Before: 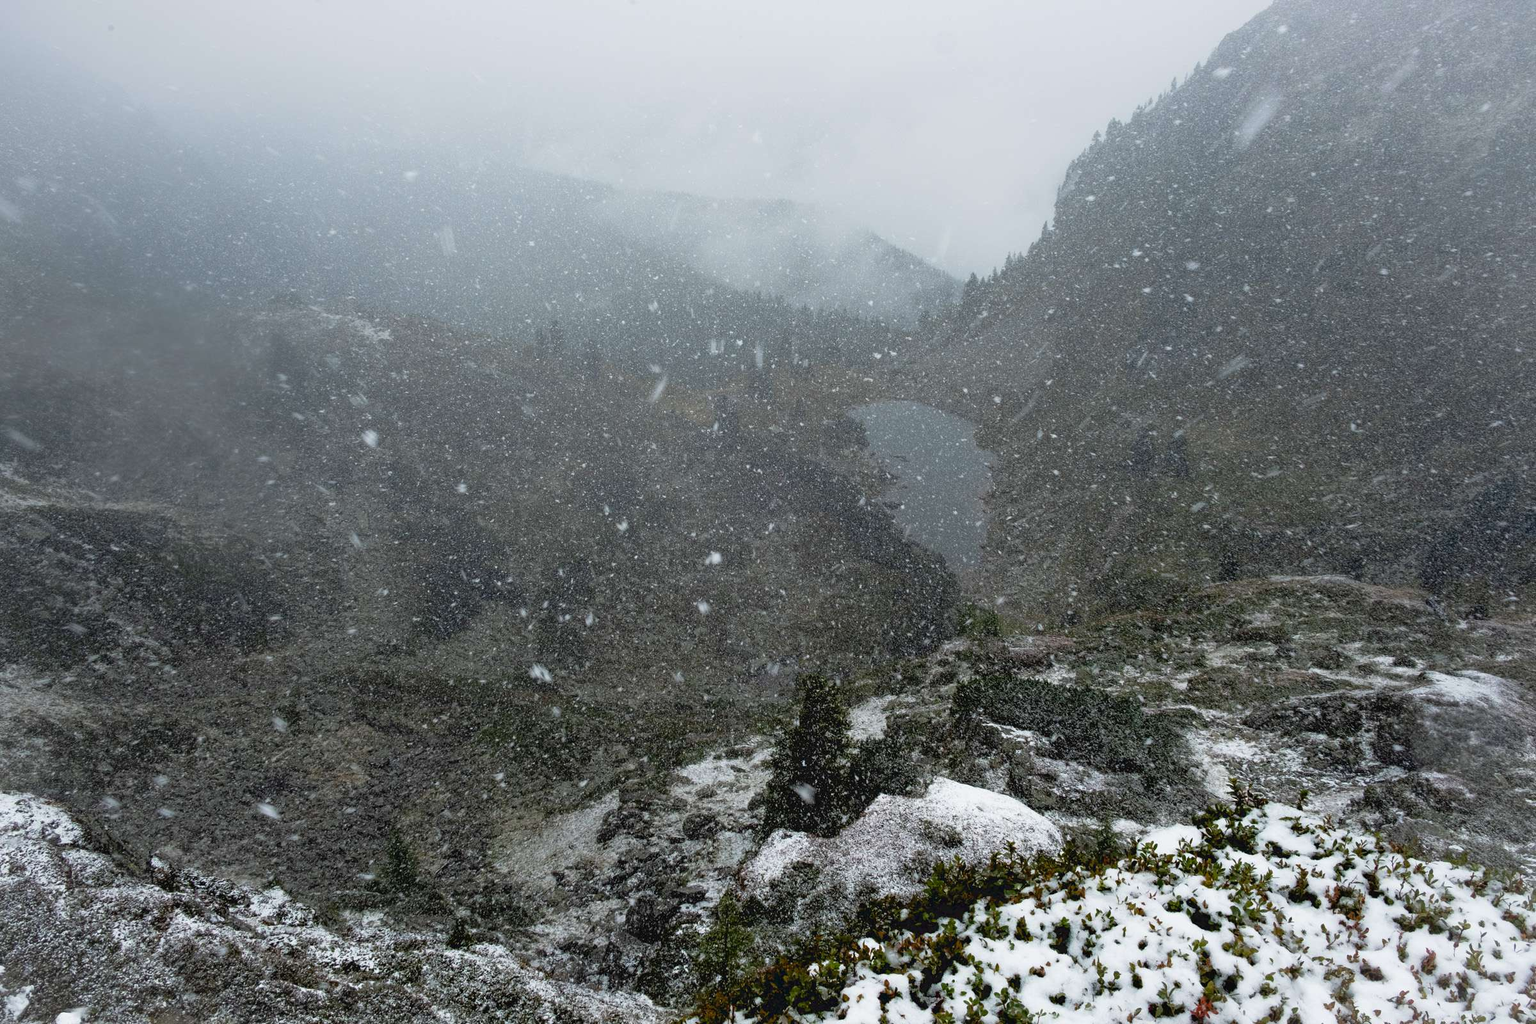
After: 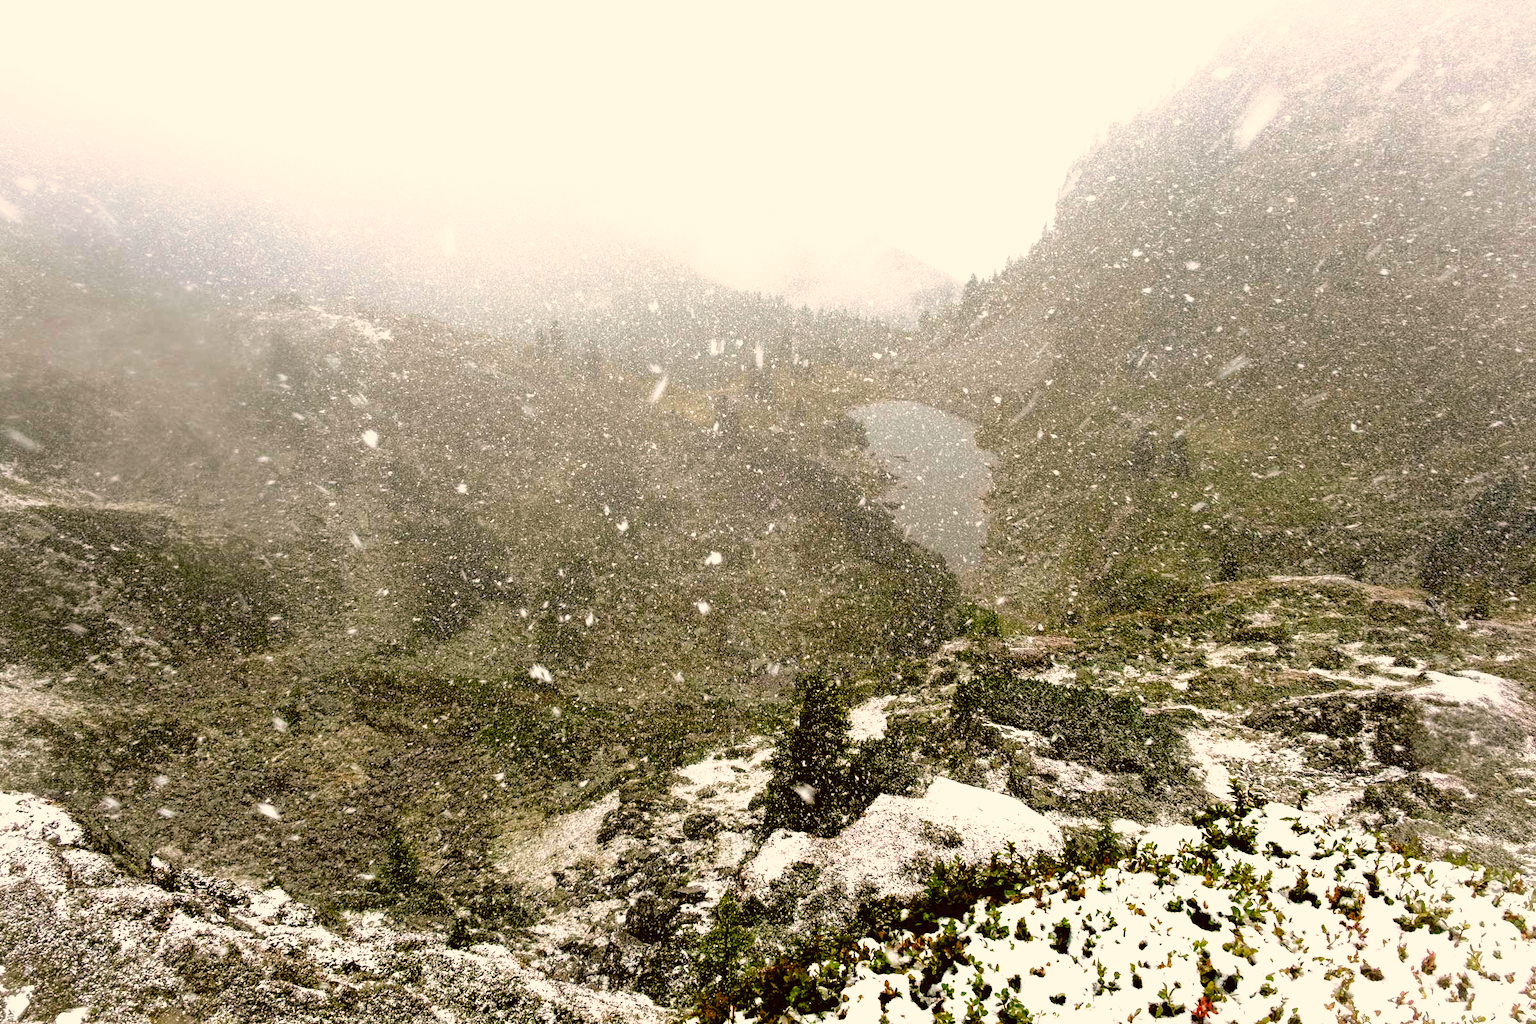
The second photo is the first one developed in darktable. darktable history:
exposure: black level correction 0, exposure 1.1 EV, compensate exposure bias true, compensate highlight preservation false
filmic rgb: black relative exposure -8.7 EV, white relative exposure 2.7 EV, threshold 3 EV, target black luminance 0%, hardness 6.25, latitude 76.53%, contrast 1.326, shadows ↔ highlights balance -0.349%, preserve chrominance no, color science v4 (2020), enable highlight reconstruction true
color correction: highlights a* 8.98, highlights b* 15.09, shadows a* -0.49, shadows b* 26.52
